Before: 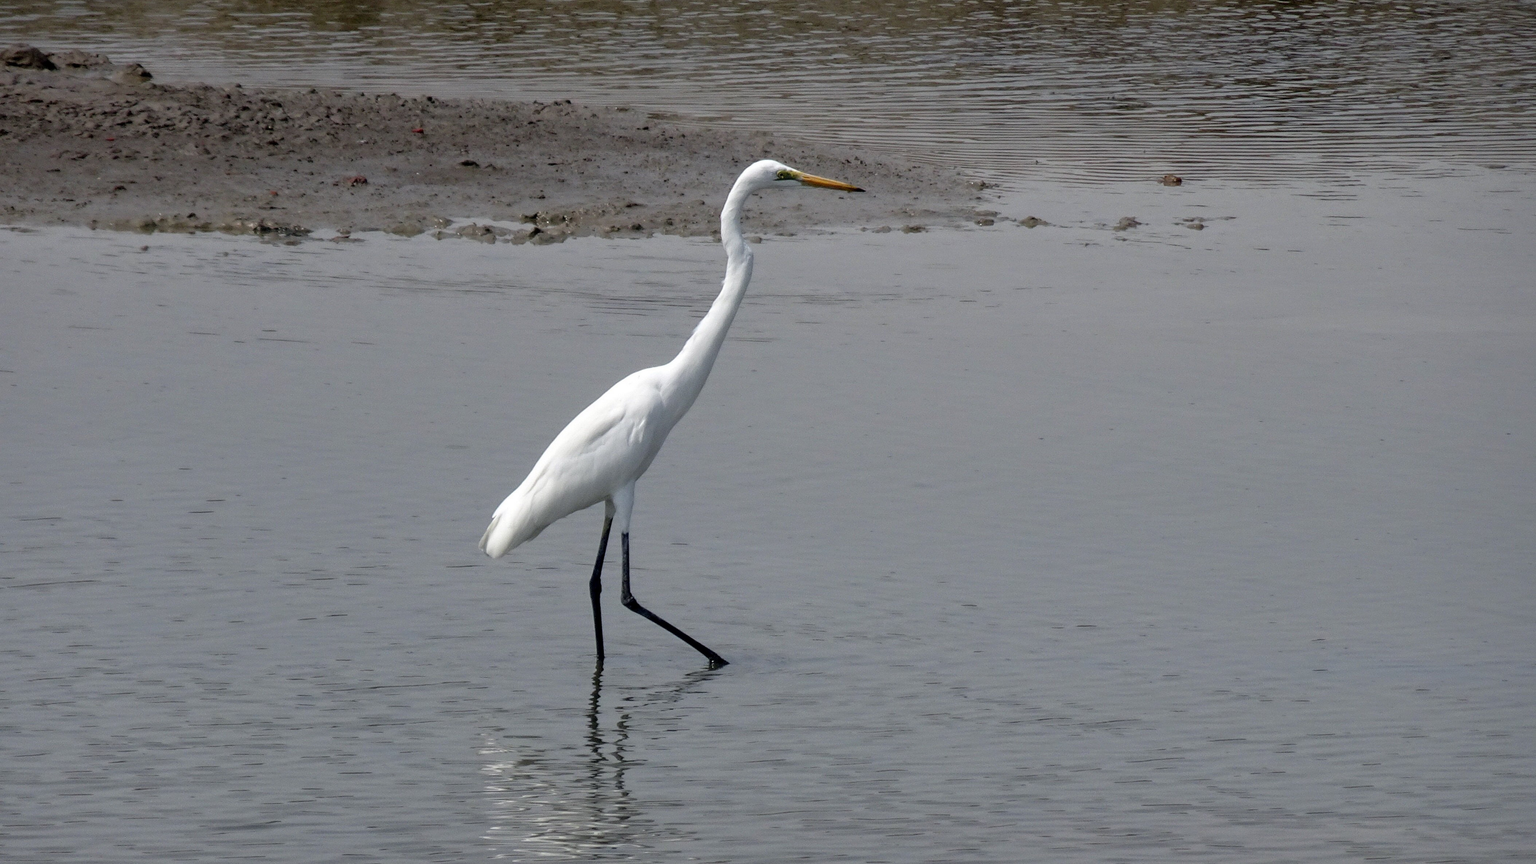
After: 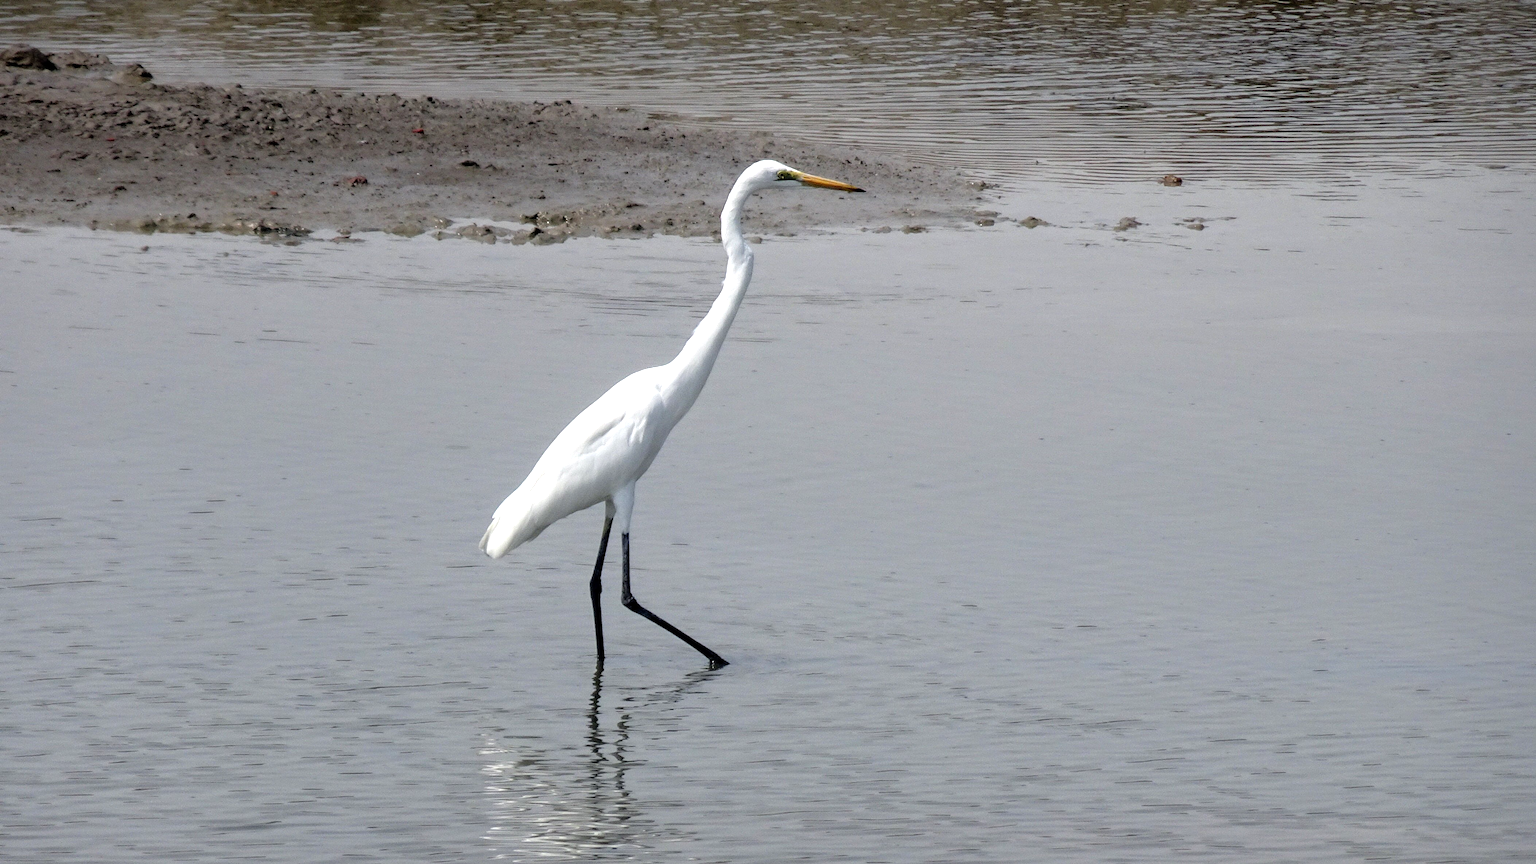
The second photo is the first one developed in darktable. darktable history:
tone equalizer: -8 EV -0.746 EV, -7 EV -0.709 EV, -6 EV -0.575 EV, -5 EV -0.405 EV, -3 EV 0.379 EV, -2 EV 0.6 EV, -1 EV 0.678 EV, +0 EV 0.725 EV
